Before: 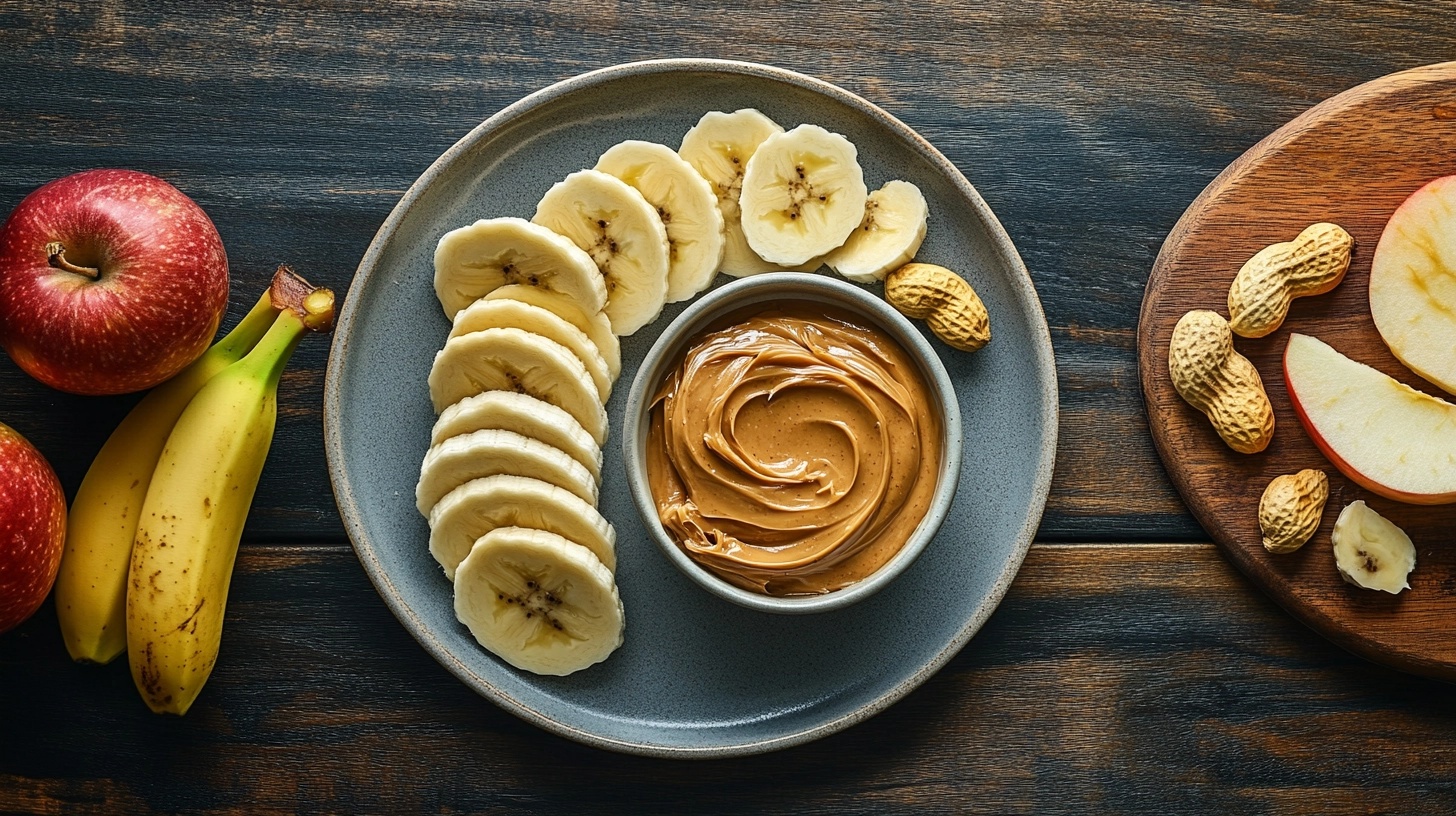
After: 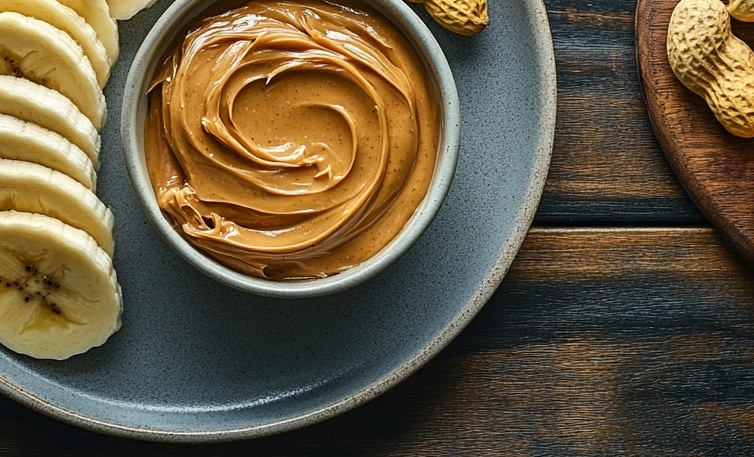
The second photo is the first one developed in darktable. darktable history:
white balance: emerald 1
crop: left 34.479%, top 38.822%, right 13.718%, bottom 5.172%
